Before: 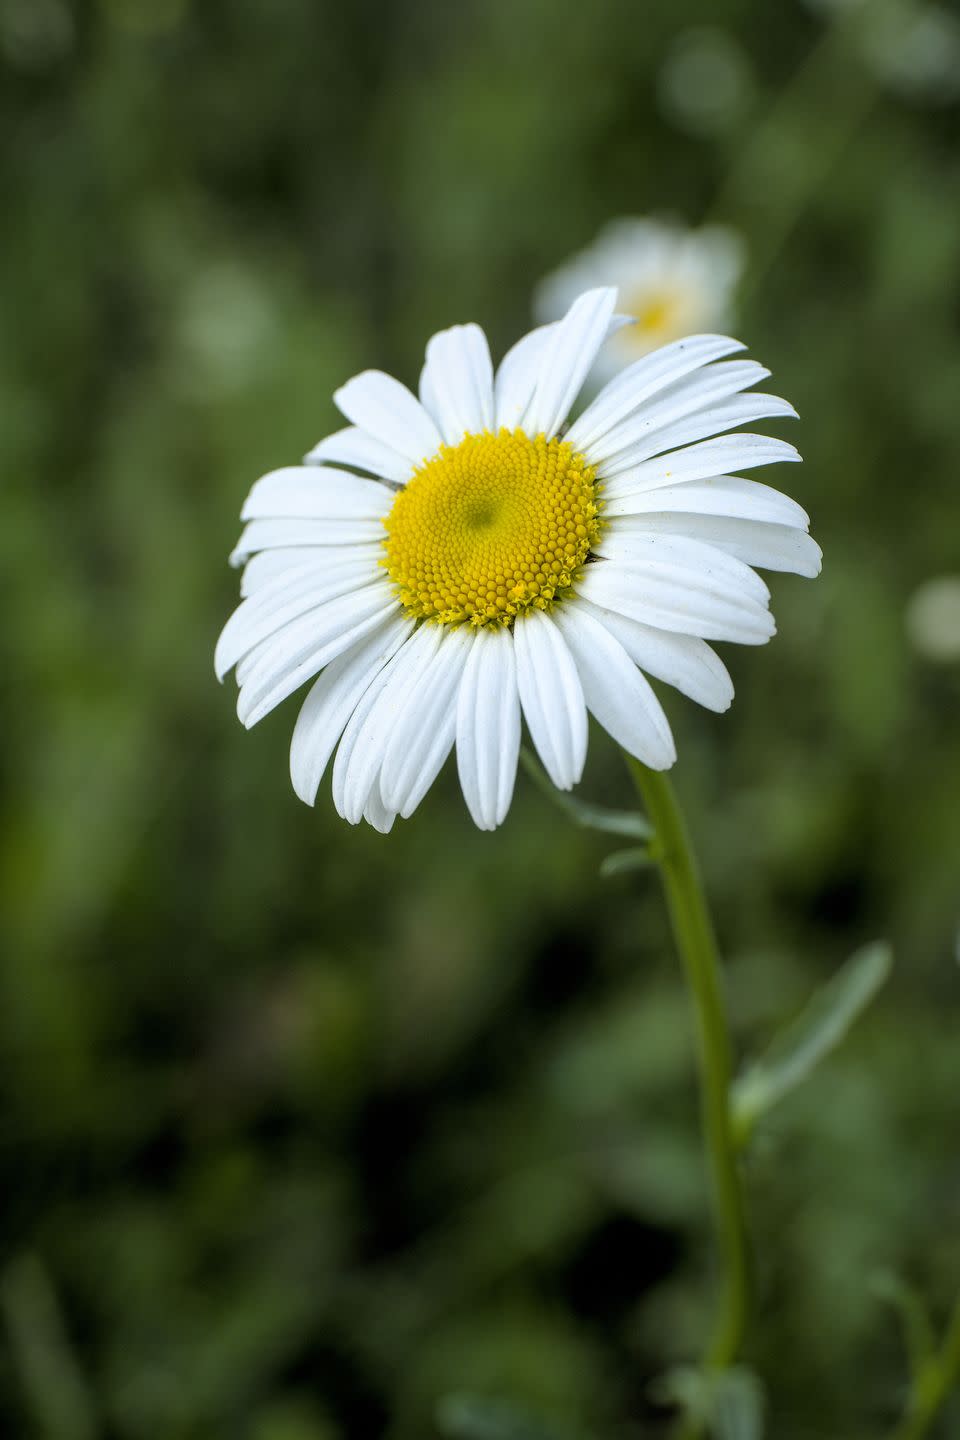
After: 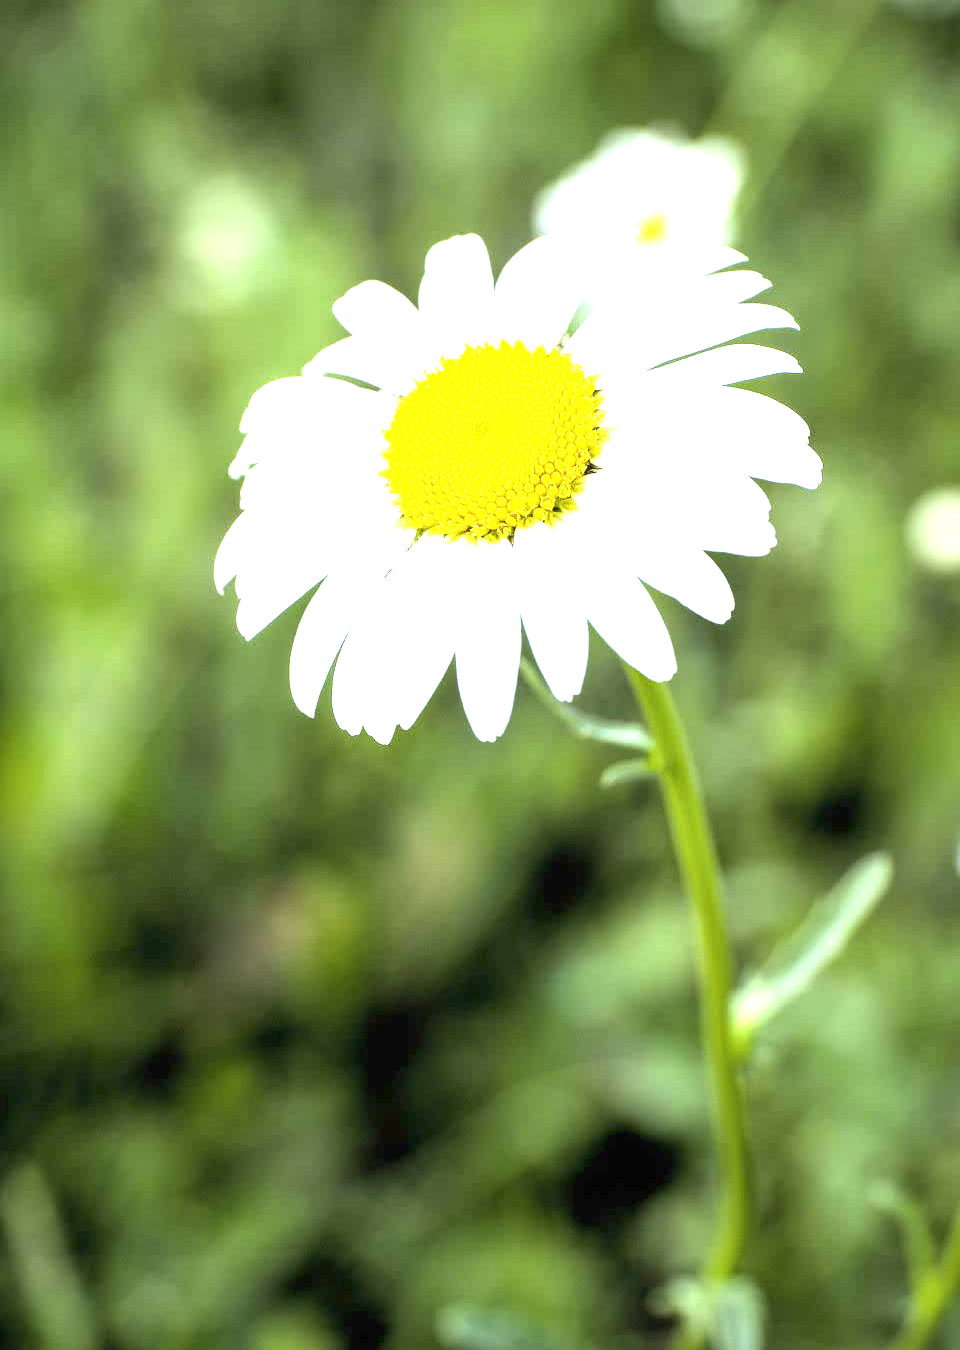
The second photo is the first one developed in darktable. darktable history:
crop and rotate: top 6.25%
exposure: black level correction 0, exposure 2.327 EV, compensate exposure bias true, compensate highlight preservation false
